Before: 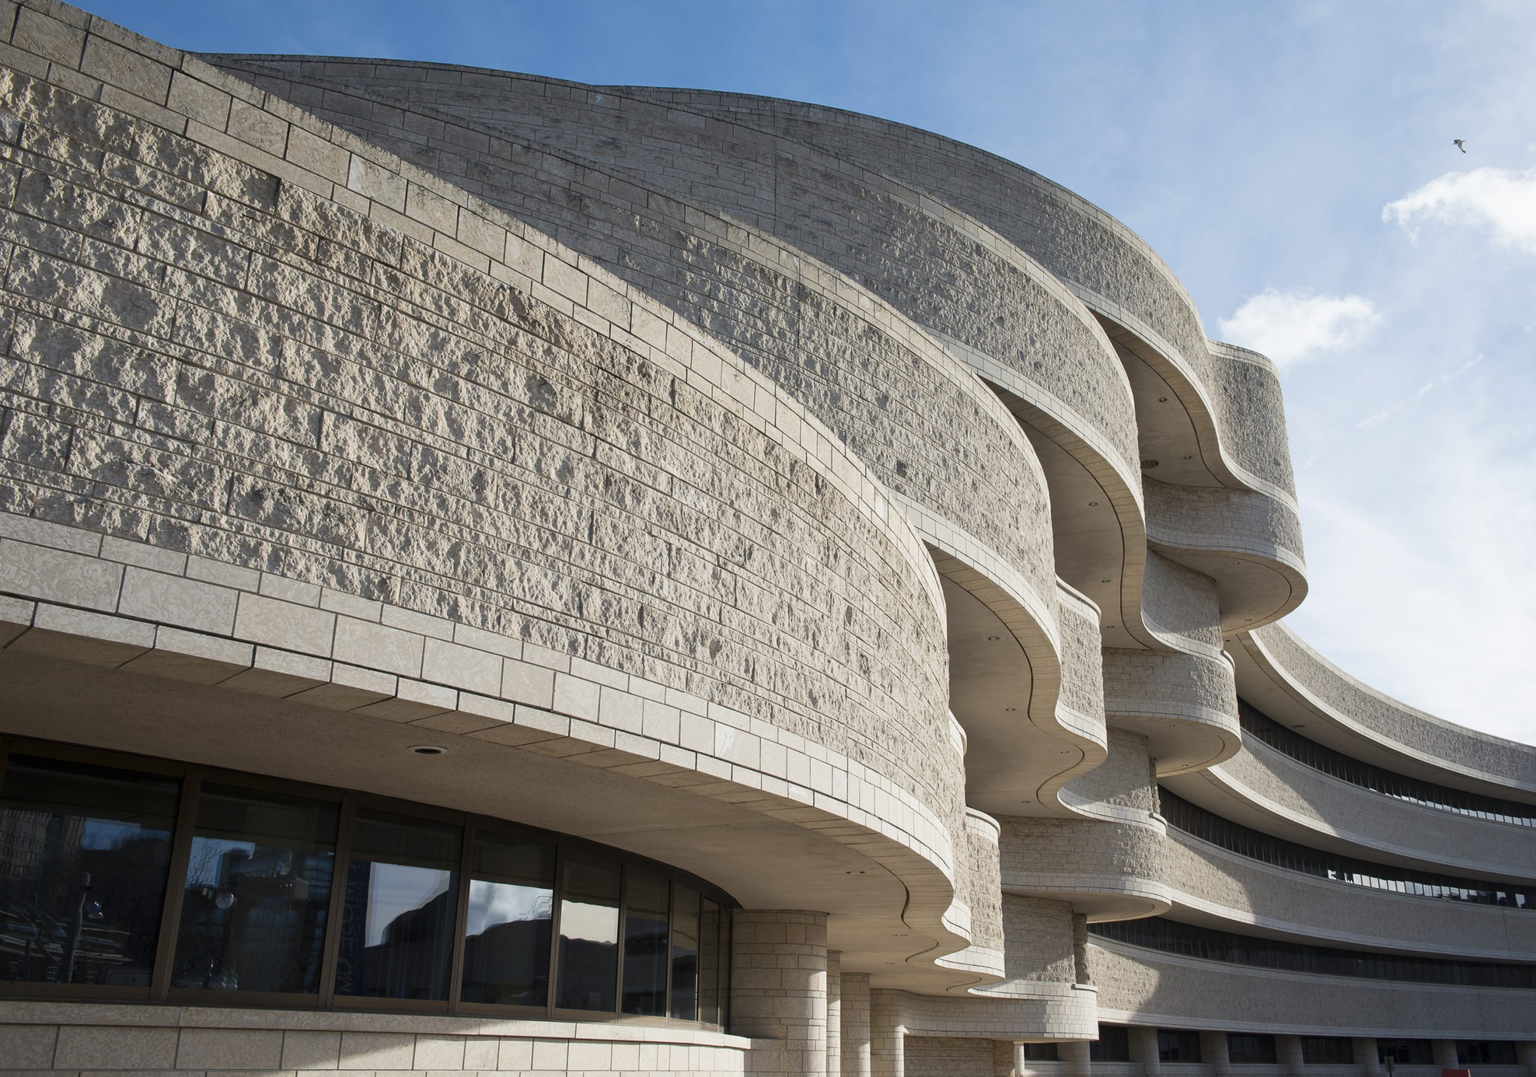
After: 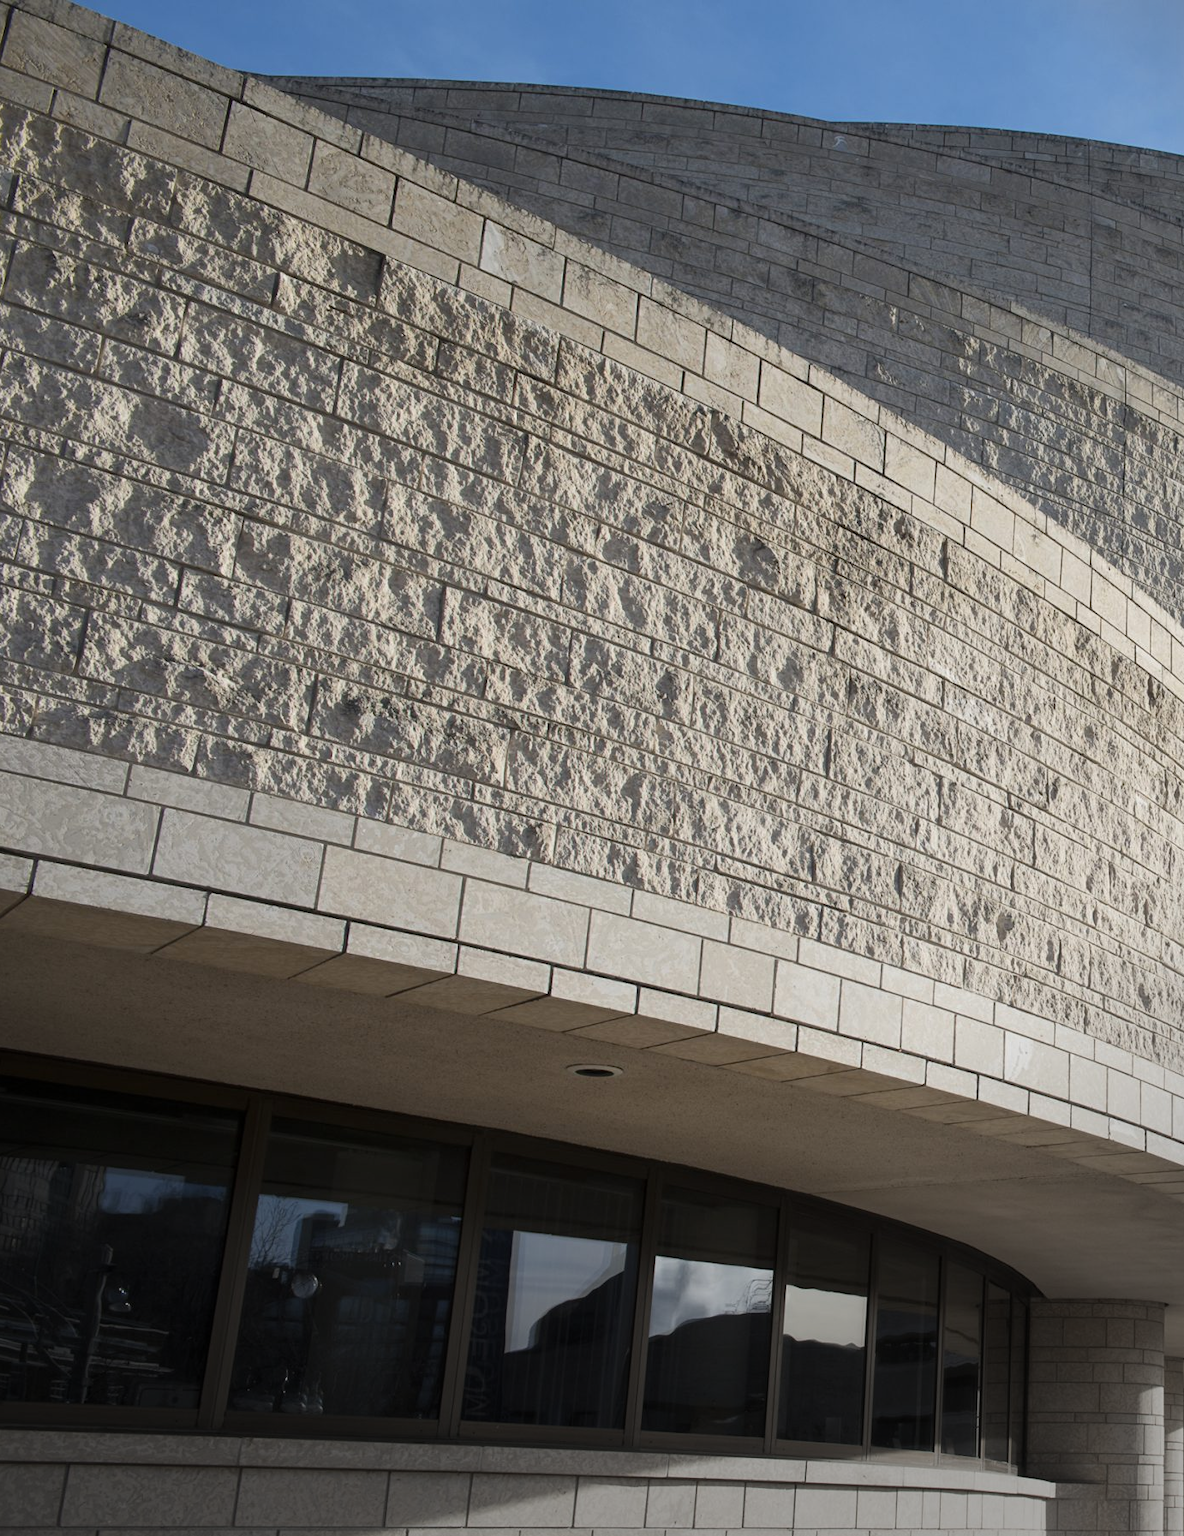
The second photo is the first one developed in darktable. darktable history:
vignetting: fall-off start 97.2%, center (-0.056, -0.356), width/height ratio 1.182
crop: left 0.777%, right 45.173%, bottom 0.079%
